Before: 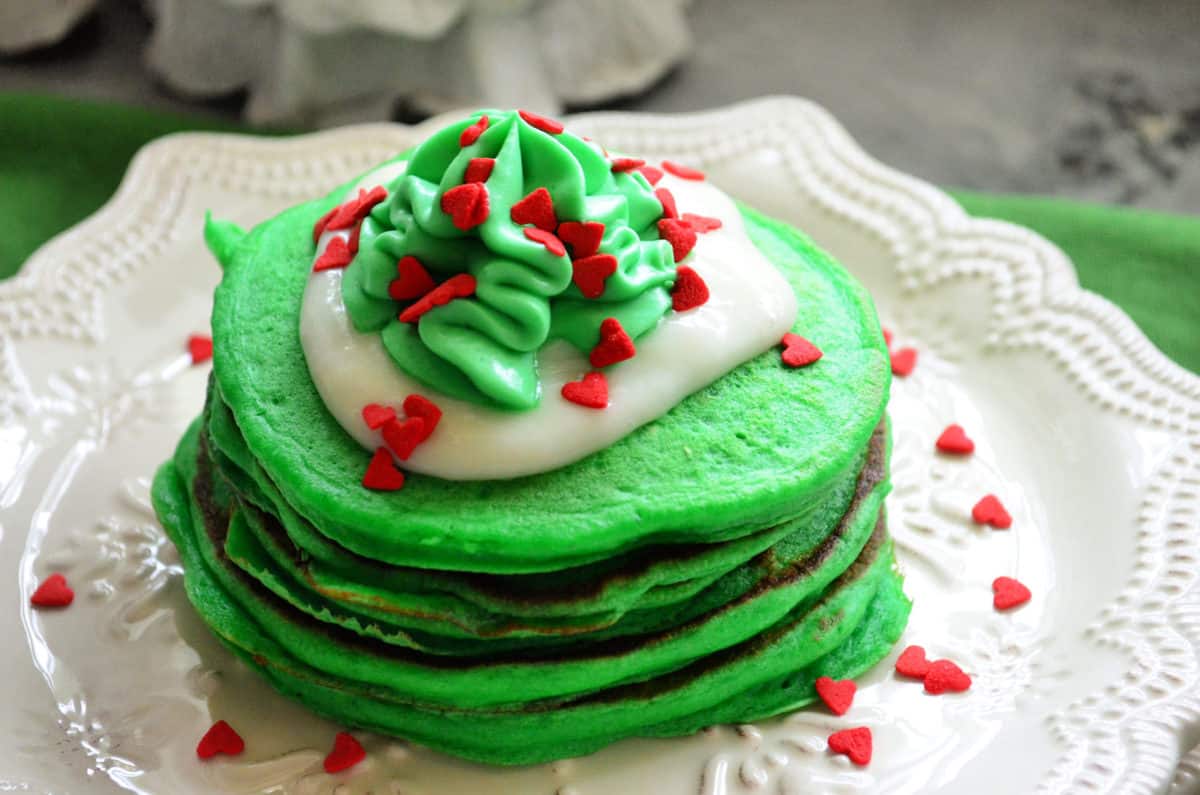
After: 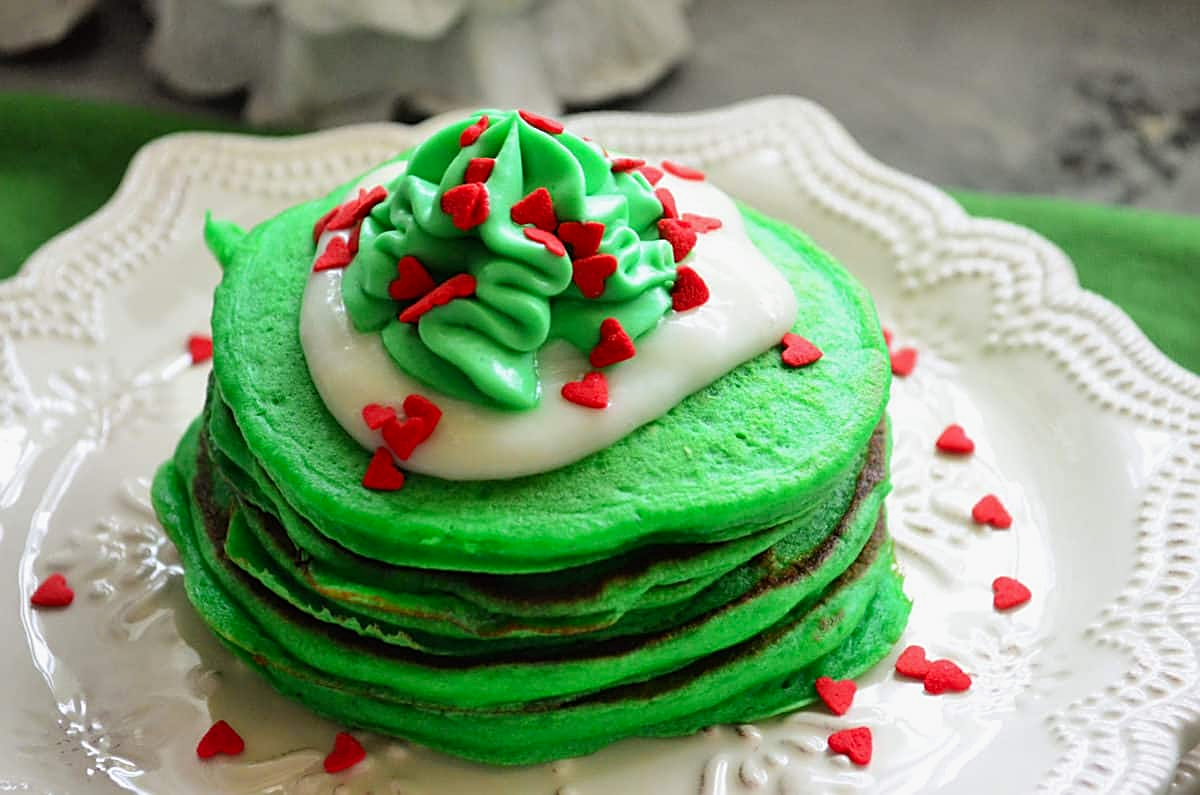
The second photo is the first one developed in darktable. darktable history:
contrast brightness saturation: contrast -0.011, brightness -0.011, saturation 0.042
exposure: exposure -0.067 EV, compensate highlight preservation false
sharpen: on, module defaults
